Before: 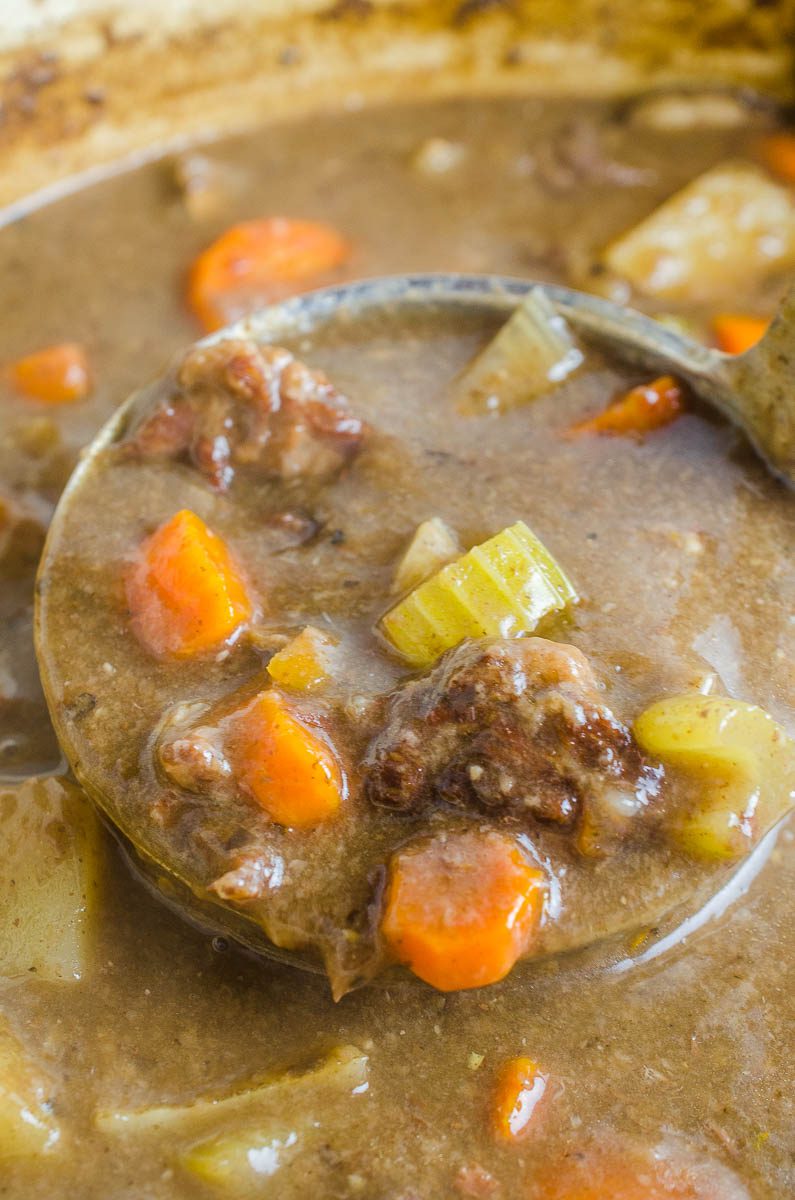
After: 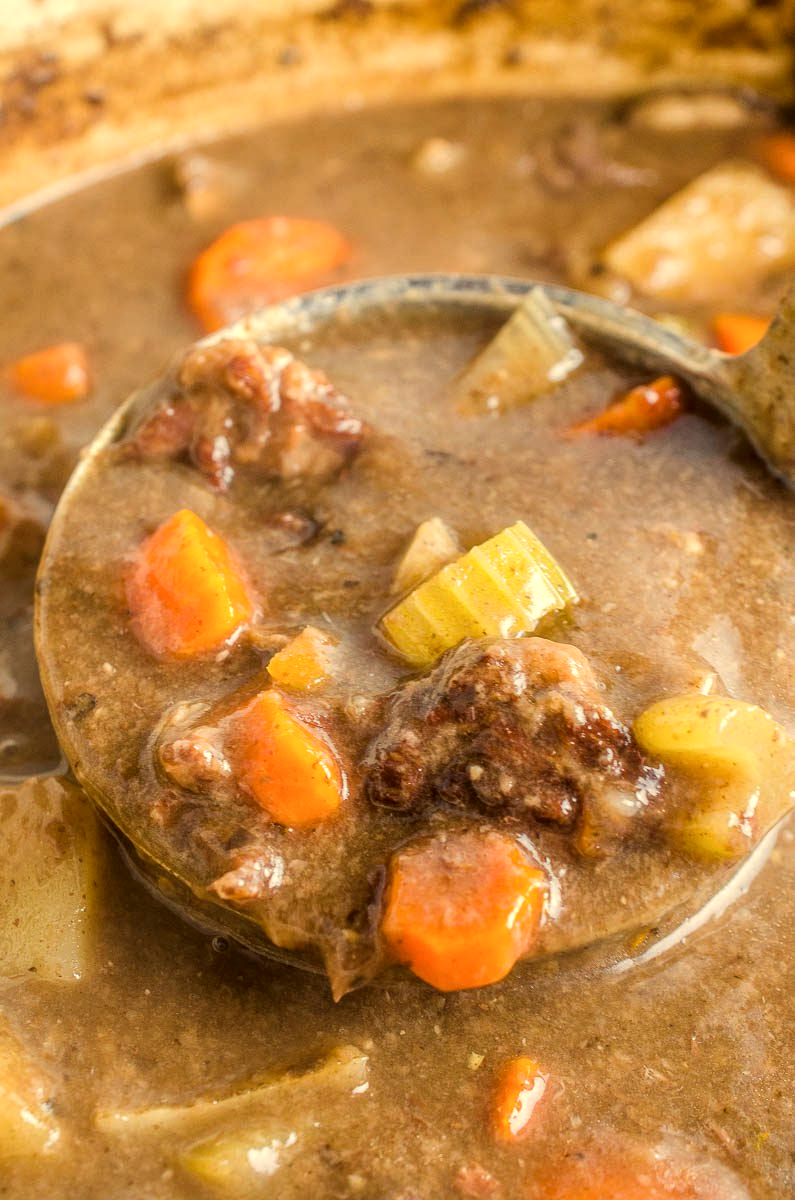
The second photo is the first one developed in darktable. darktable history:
white balance: red 1.138, green 0.996, blue 0.812
local contrast: detail 130%
